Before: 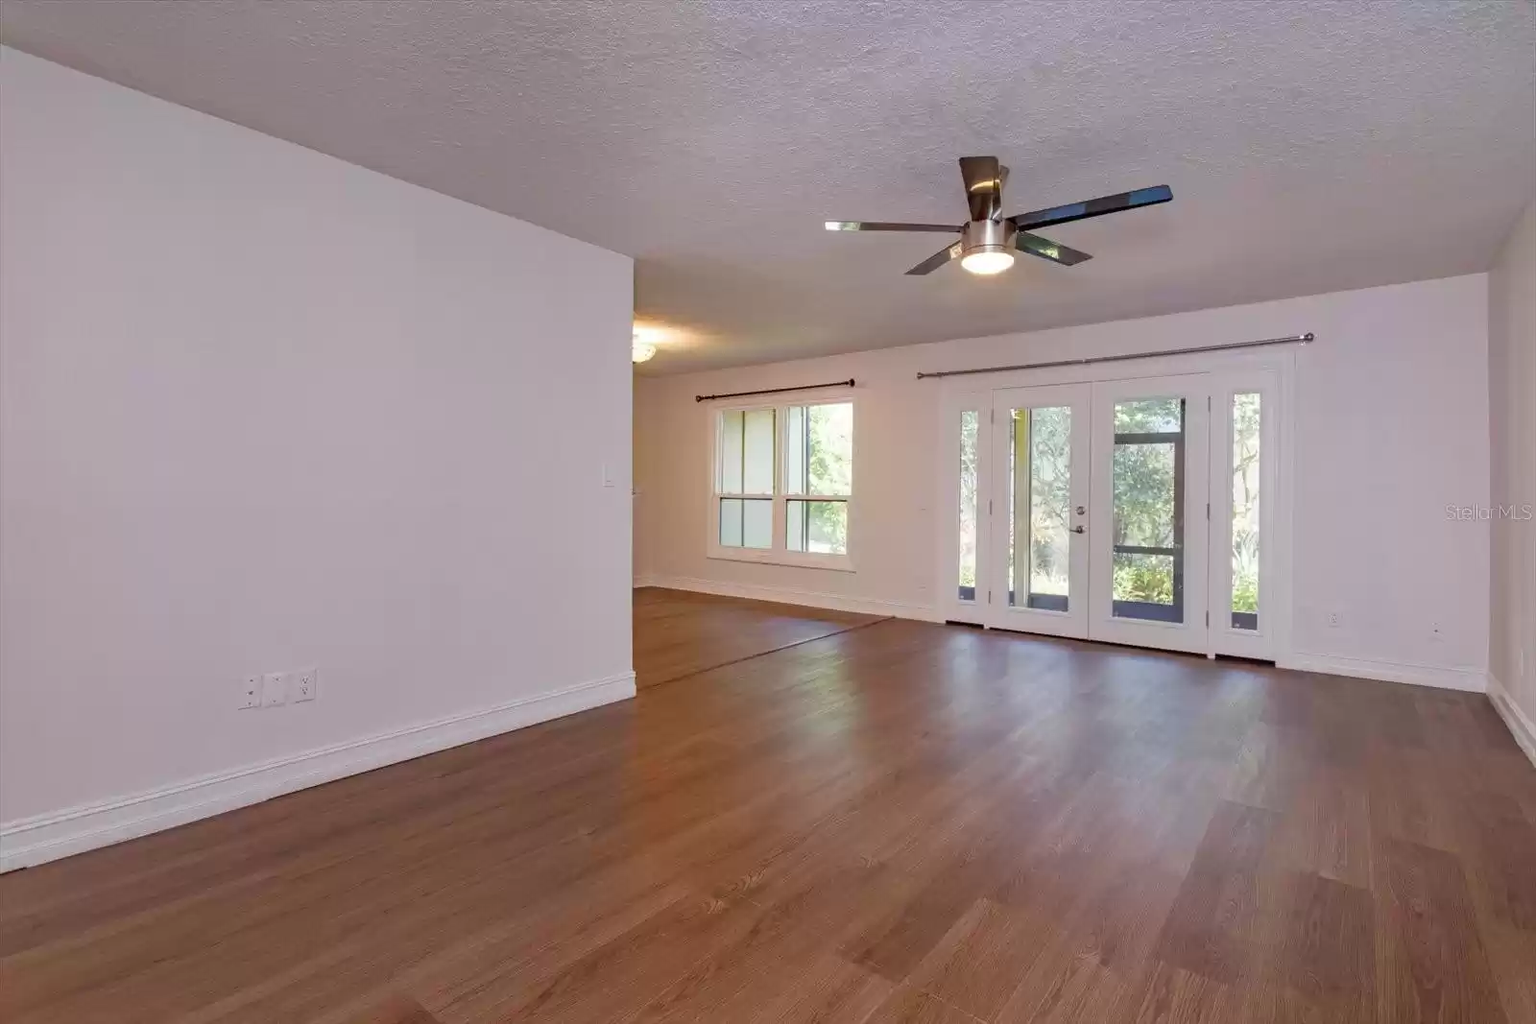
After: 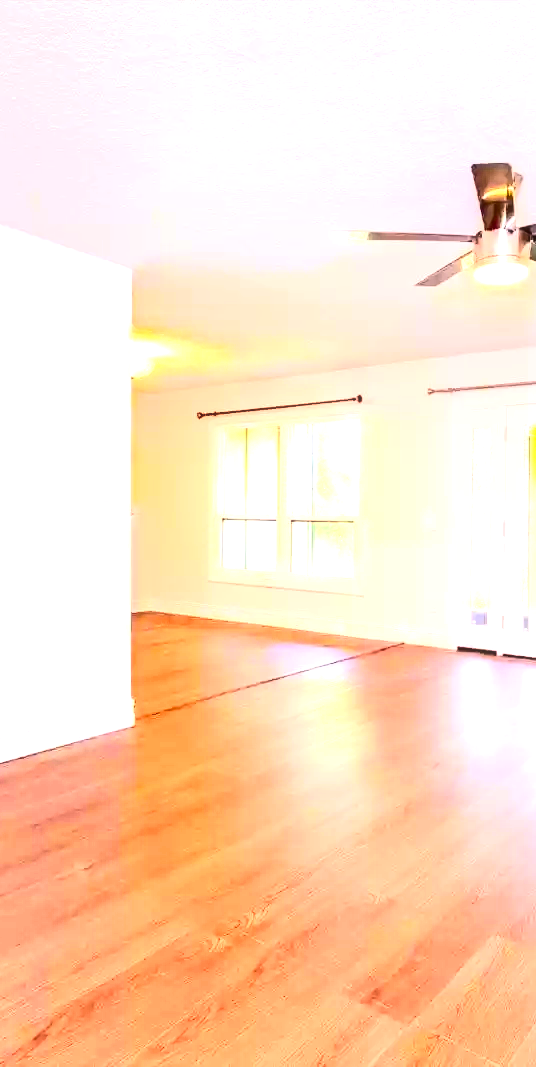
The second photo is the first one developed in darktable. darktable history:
crop: left 33.046%, right 33.429%
haze removal: strength -0.055, compatibility mode true, adaptive false
local contrast: on, module defaults
base curve: curves: ch0 [(0, 0) (0.303, 0.277) (1, 1)], preserve colors none
color correction: highlights a* 3.37, highlights b* 2.21, saturation 1.18
contrast brightness saturation: contrast 0.402, brightness 0.055, saturation 0.248
exposure: exposure 2.014 EV, compensate highlight preservation false
color balance rgb: global offset › luminance -1.443%, perceptual saturation grading › global saturation 0.577%
